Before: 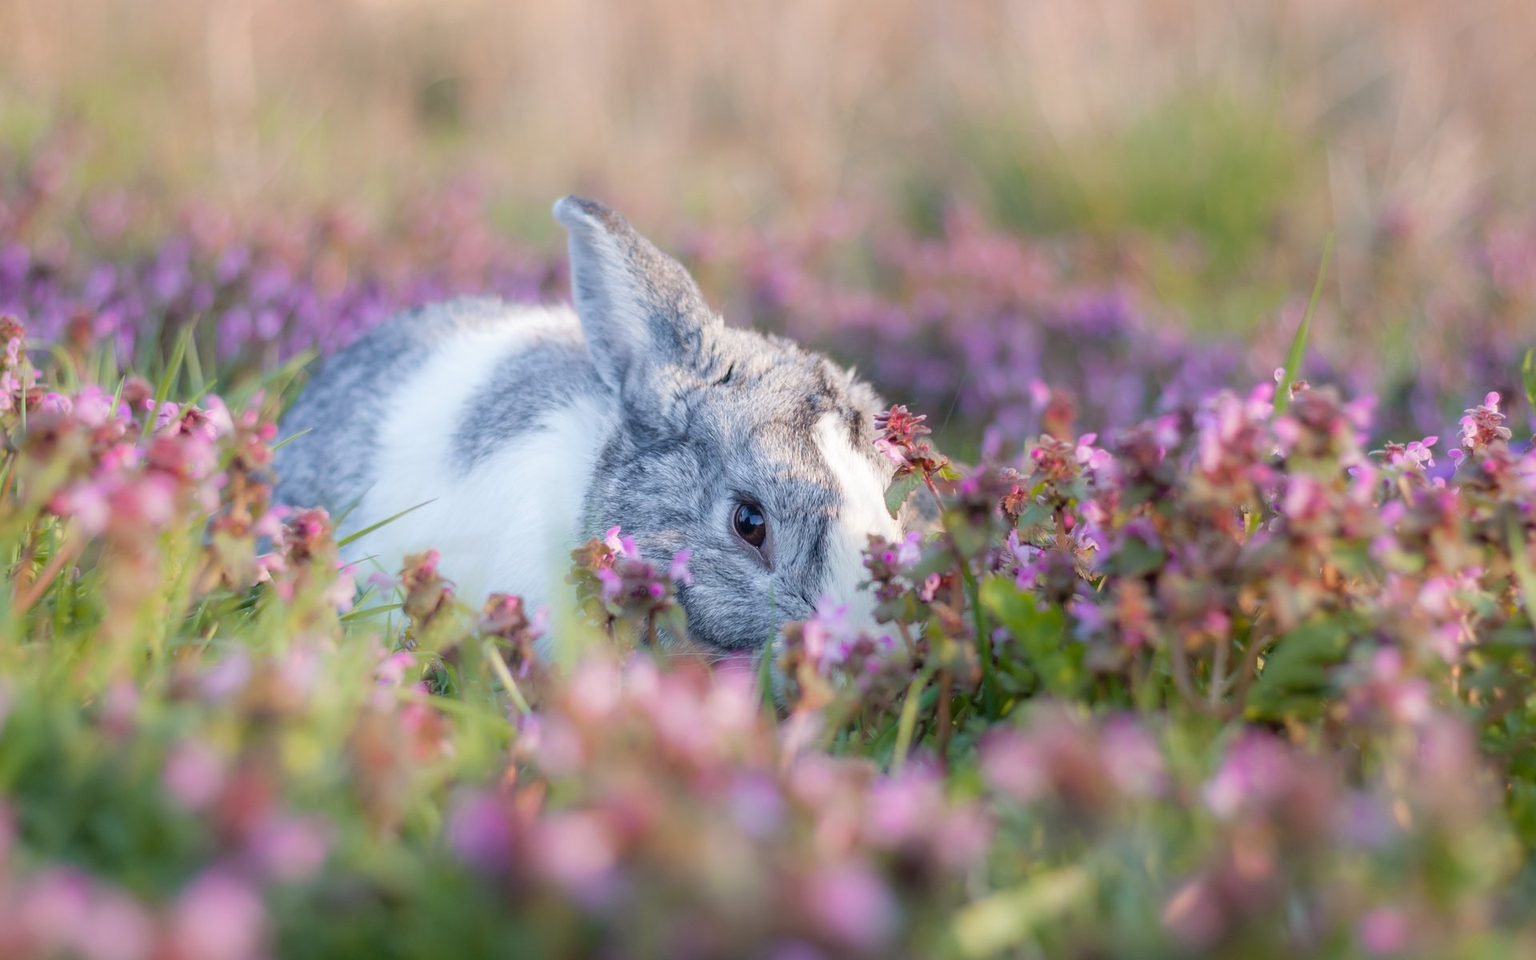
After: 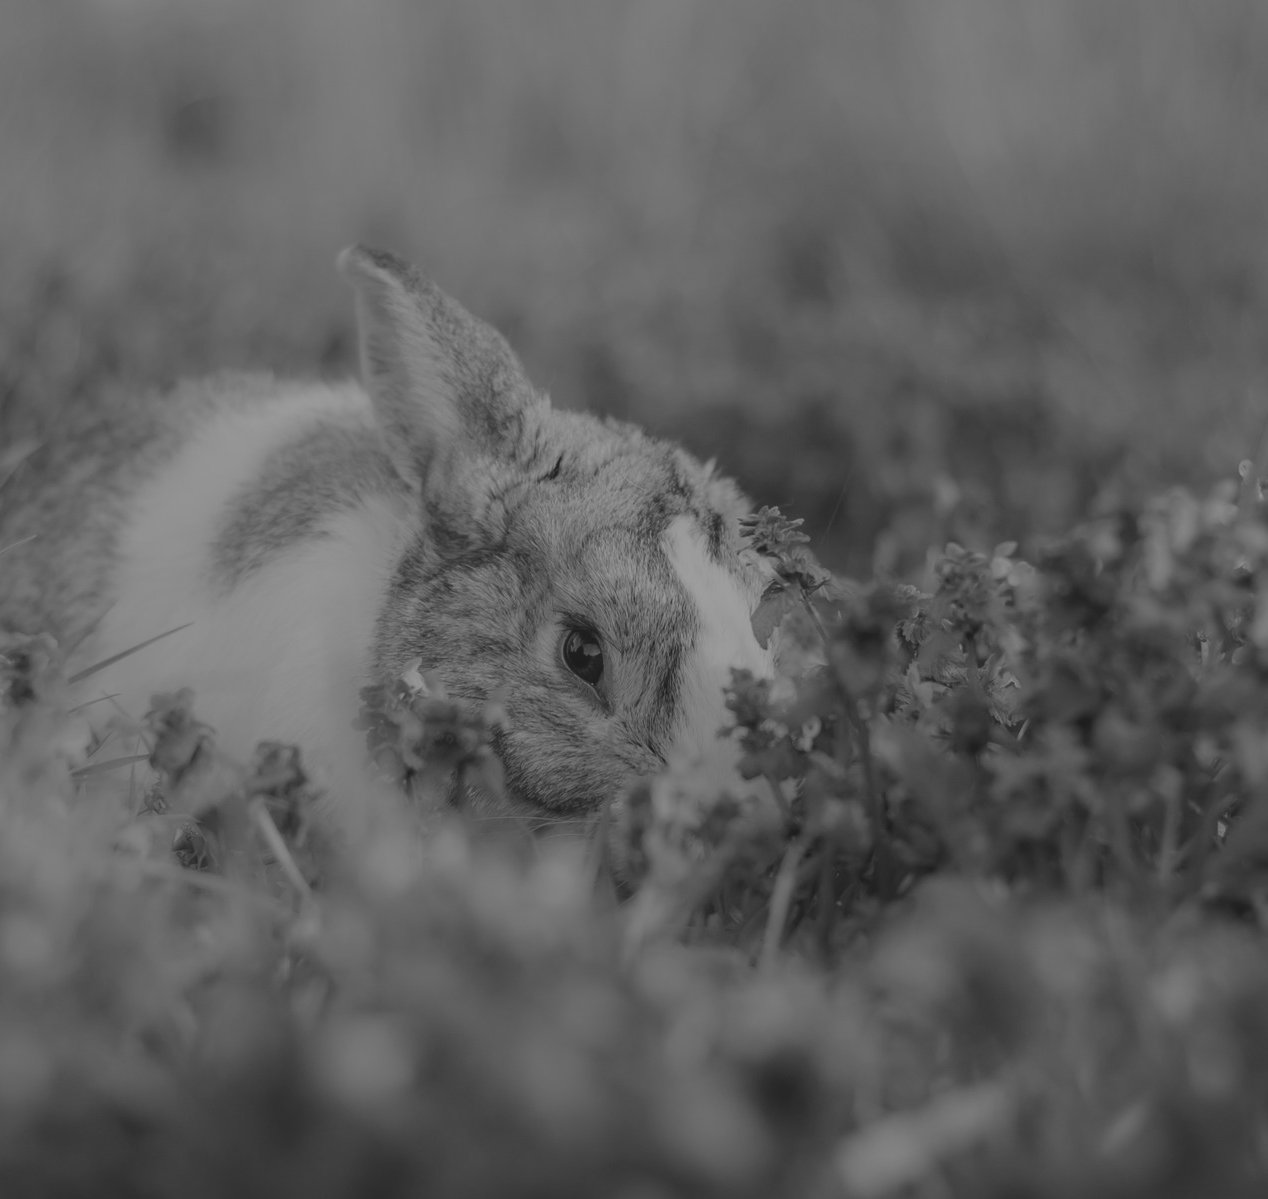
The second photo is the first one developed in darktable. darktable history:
colorize: hue 41.44°, saturation 22%, source mix 60%, lightness 10.61%
contrast brightness saturation: contrast -0.05, saturation -0.41
tone equalizer: -8 EV -0.75 EV, -7 EV -0.7 EV, -6 EV -0.6 EV, -5 EV -0.4 EV, -3 EV 0.4 EV, -2 EV 0.6 EV, -1 EV 0.7 EV, +0 EV 0.75 EV, edges refinement/feathering 500, mask exposure compensation -1.57 EV, preserve details no
crop and rotate: left 18.442%, right 15.508%
monochrome: a 79.32, b 81.83, size 1.1
